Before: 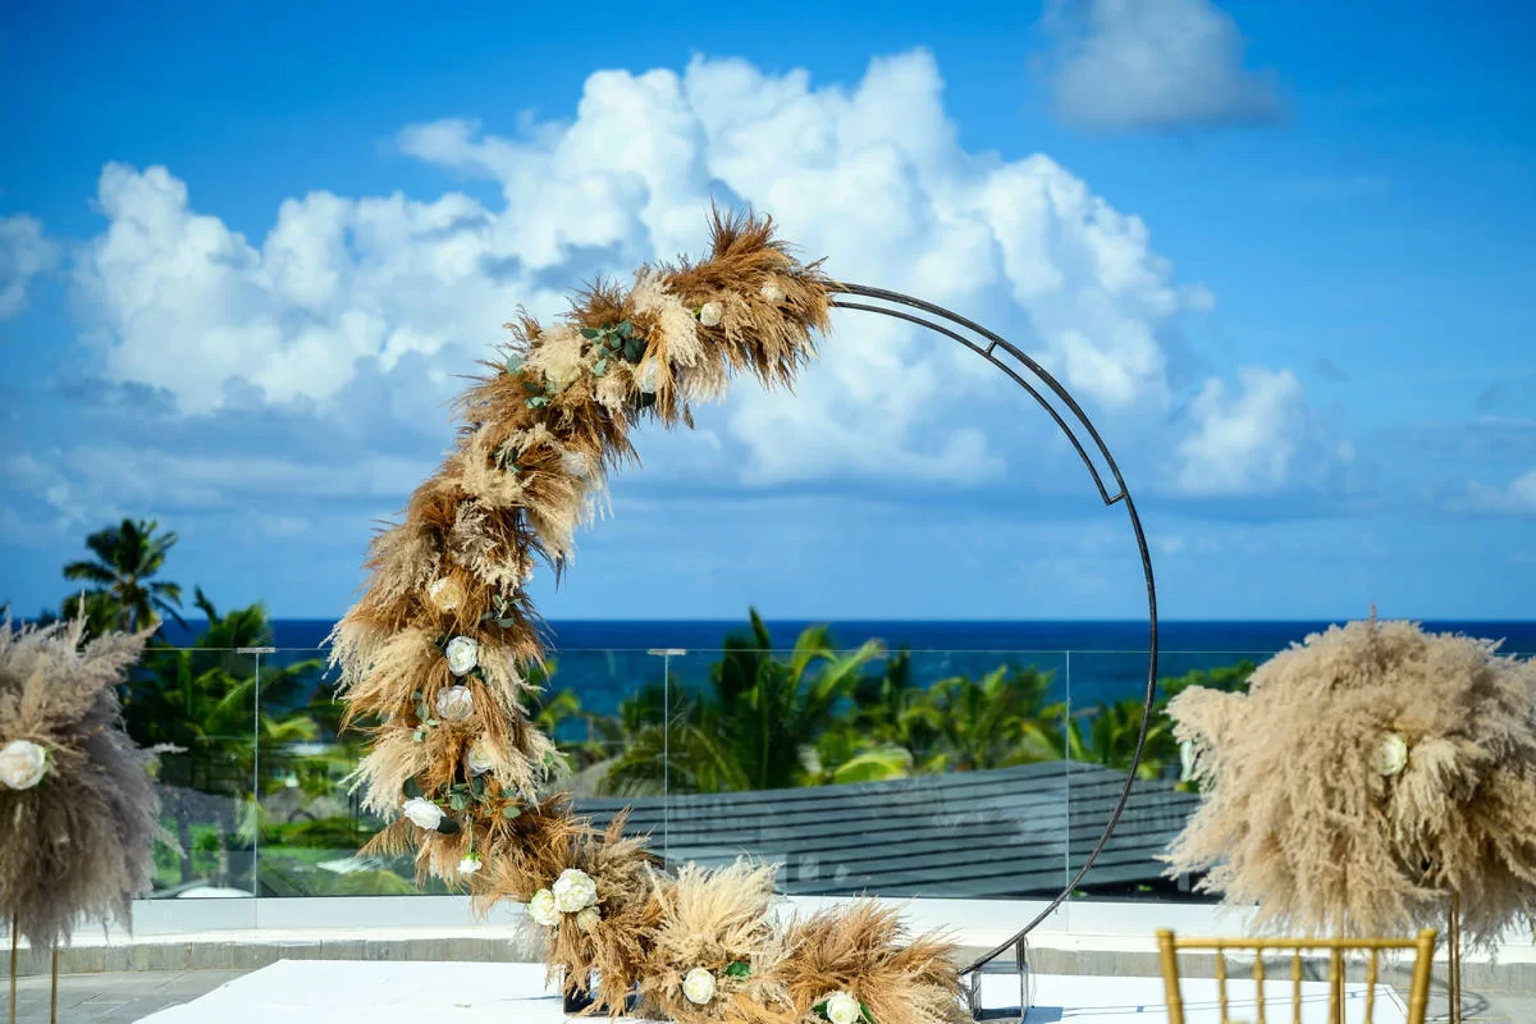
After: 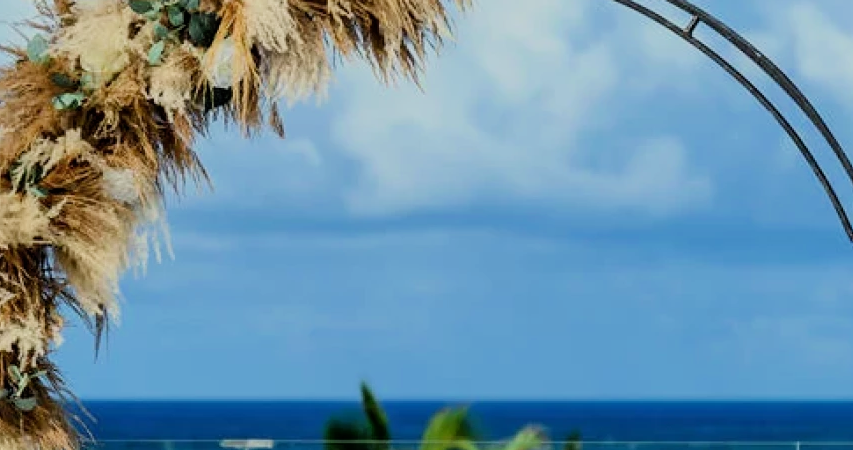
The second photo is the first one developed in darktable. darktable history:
crop: left 31.751%, top 32.172%, right 27.8%, bottom 35.83%
filmic rgb: black relative exposure -7.65 EV, white relative exposure 4.56 EV, hardness 3.61, color science v6 (2022)
